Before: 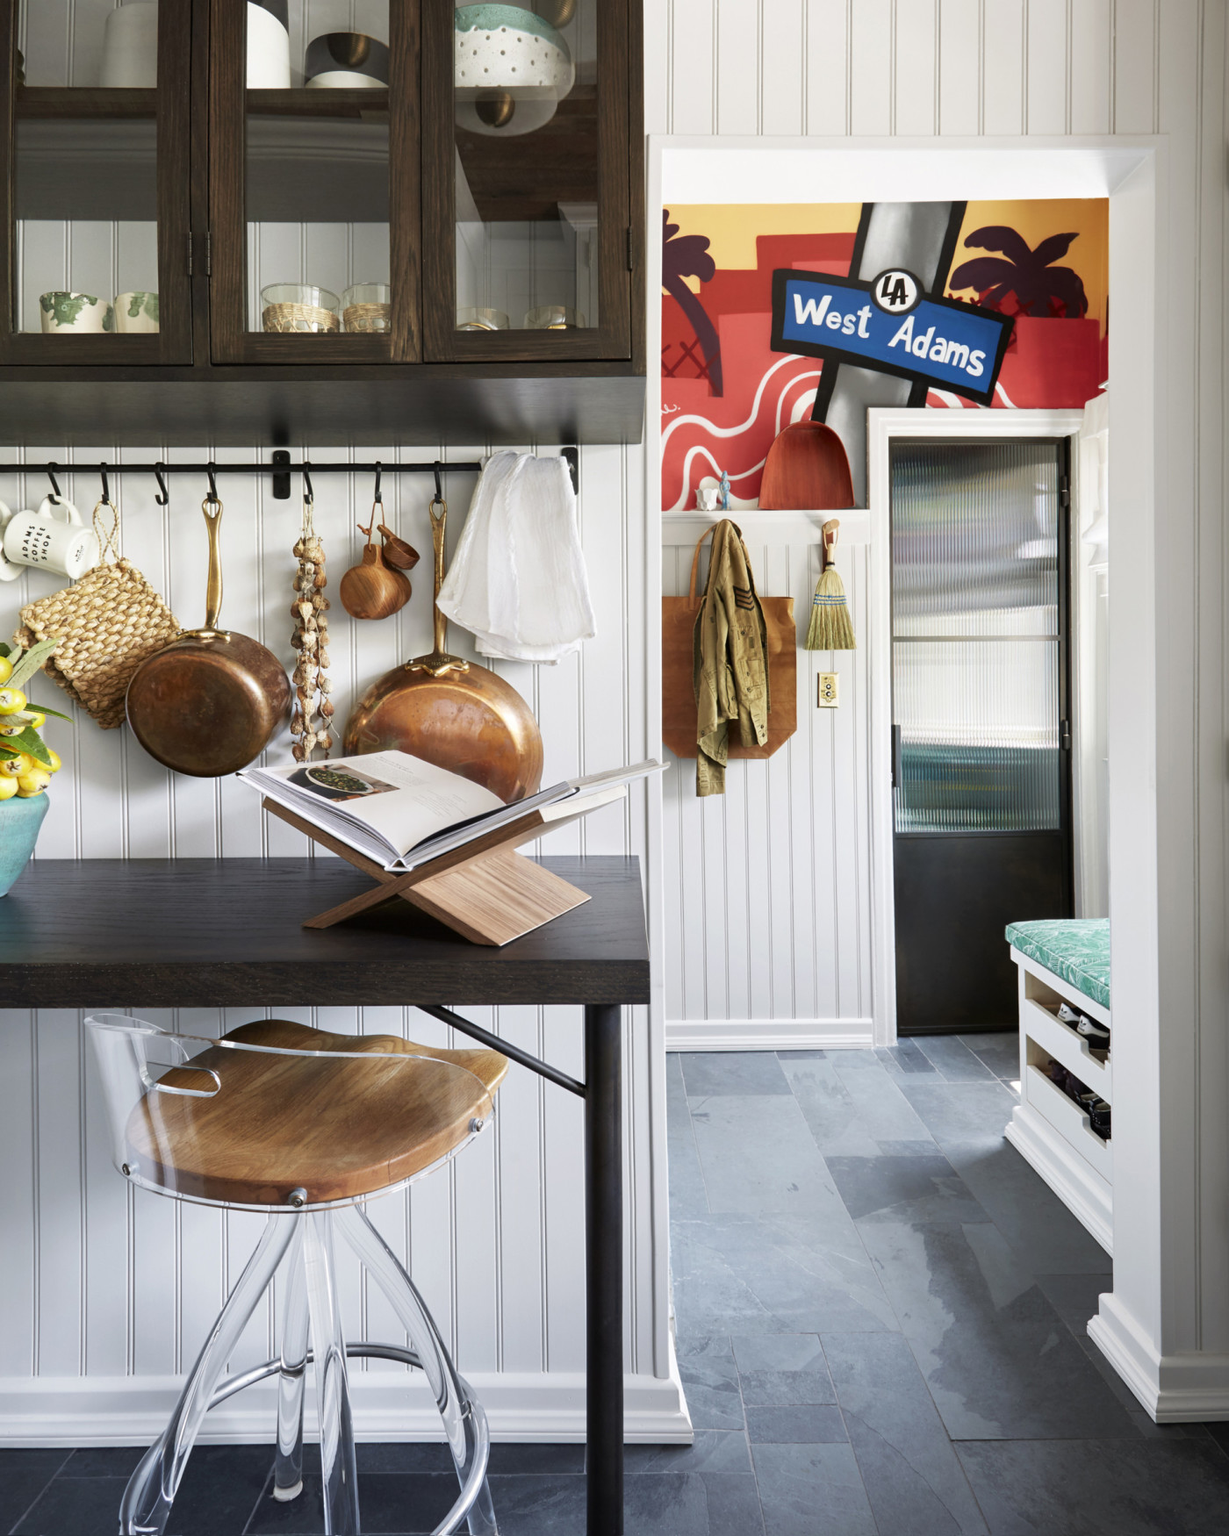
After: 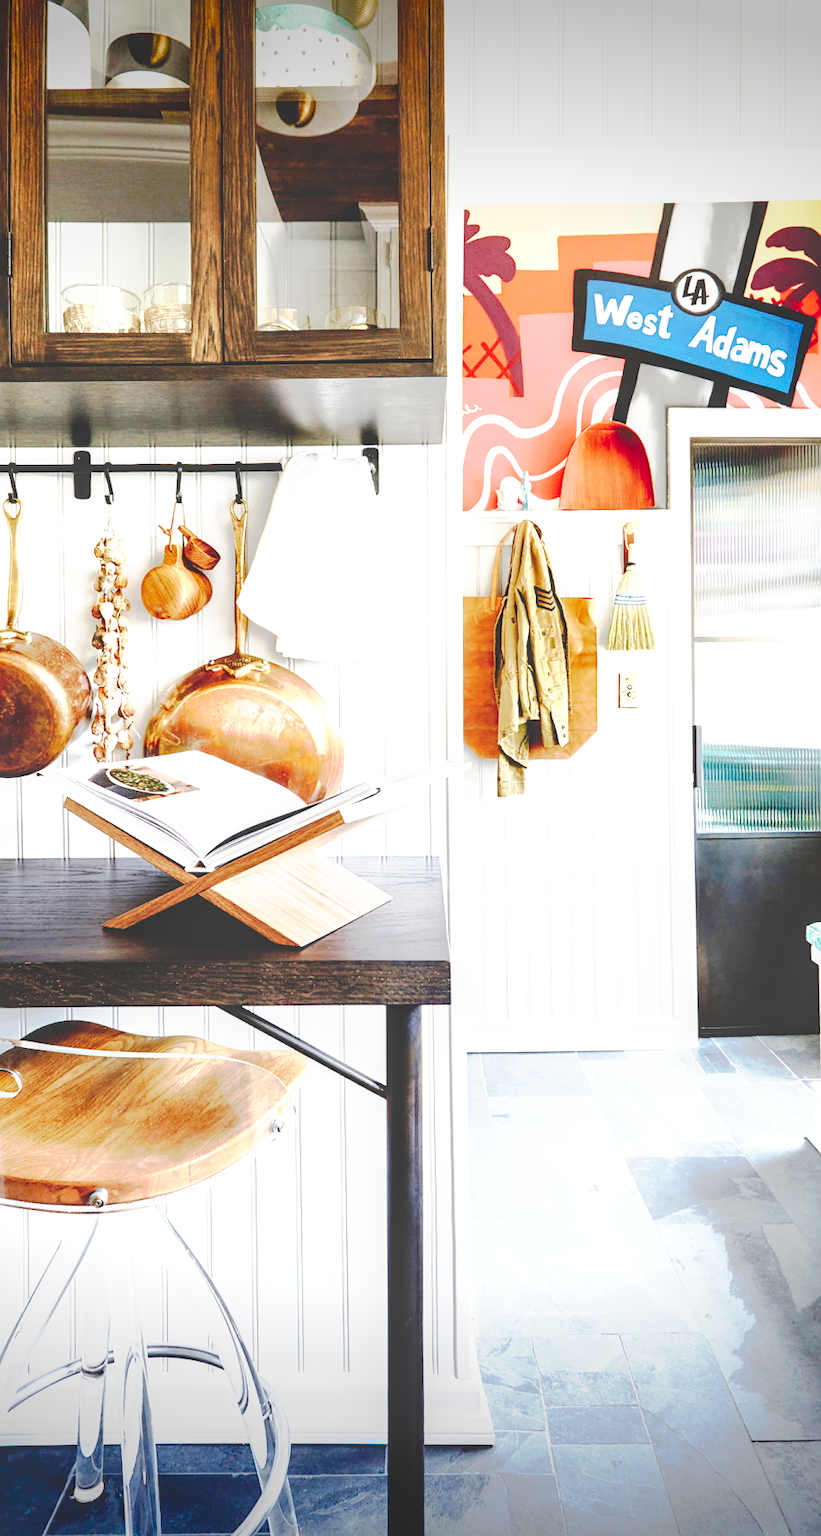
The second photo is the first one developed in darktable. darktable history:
contrast brightness saturation: contrast 0.054
vignetting: fall-off start 99.74%, saturation 0.379, width/height ratio 1.322
exposure: black level correction 0, exposure 0.7 EV, compensate exposure bias true, compensate highlight preservation false
tone curve: curves: ch0 [(0, 0) (0.003, 0.232) (0.011, 0.232) (0.025, 0.232) (0.044, 0.233) (0.069, 0.234) (0.1, 0.237) (0.136, 0.247) (0.177, 0.258) (0.224, 0.283) (0.277, 0.332) (0.335, 0.401) (0.399, 0.483) (0.468, 0.56) (0.543, 0.637) (0.623, 0.706) (0.709, 0.764) (0.801, 0.816) (0.898, 0.859) (1, 1)], preserve colors none
base curve: curves: ch0 [(0, 0) (0.007, 0.004) (0.027, 0.03) (0.046, 0.07) (0.207, 0.54) (0.442, 0.872) (0.673, 0.972) (1, 1)], preserve colors none
local contrast: on, module defaults
sharpen: radius 1.325, amount 0.3, threshold 0.136
crop and rotate: left 16.239%, right 16.906%
